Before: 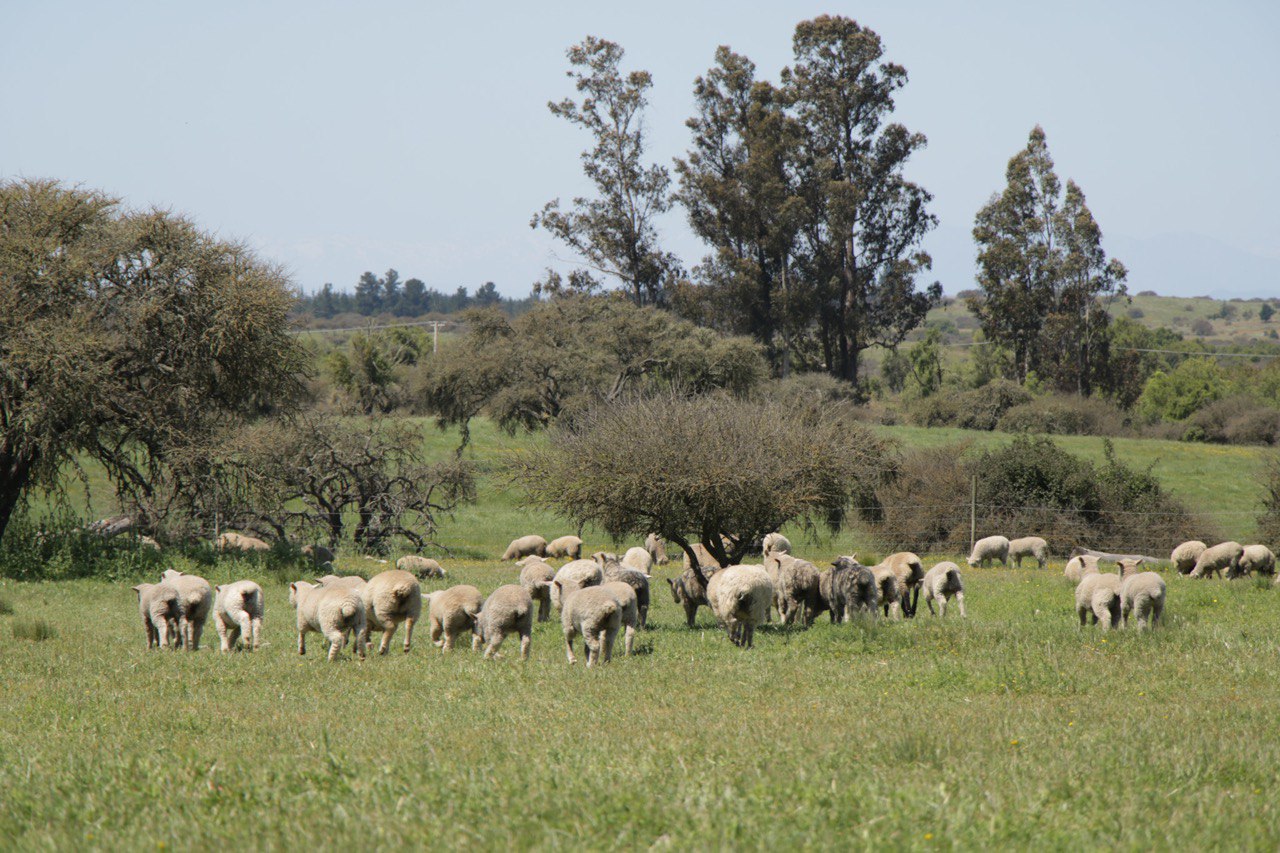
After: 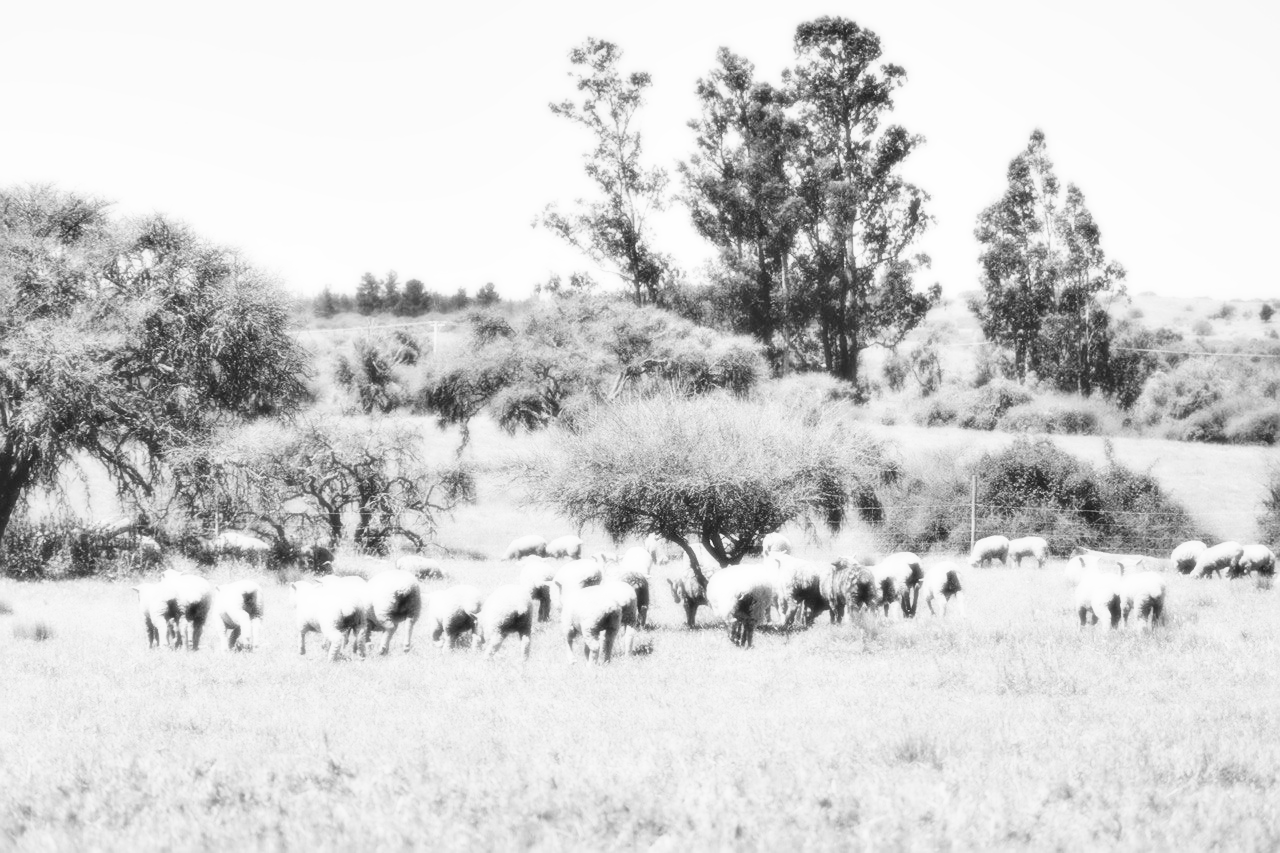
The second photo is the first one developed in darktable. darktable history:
contrast brightness saturation: contrast -0.15, brightness 0.05, saturation -0.12
exposure: exposure 0.515 EV, compensate highlight preservation false
tone equalizer: on, module defaults
bloom: size 0%, threshold 54.82%, strength 8.31%
base curve: curves: ch0 [(0, 0) (0.036, 0.037) (0.121, 0.228) (0.46, 0.76) (0.859, 0.983) (1, 1)], preserve colors none
monochrome: on, module defaults
sharpen: on, module defaults
shadows and highlights: radius 118.69, shadows 42.21, highlights -61.56, soften with gaussian
